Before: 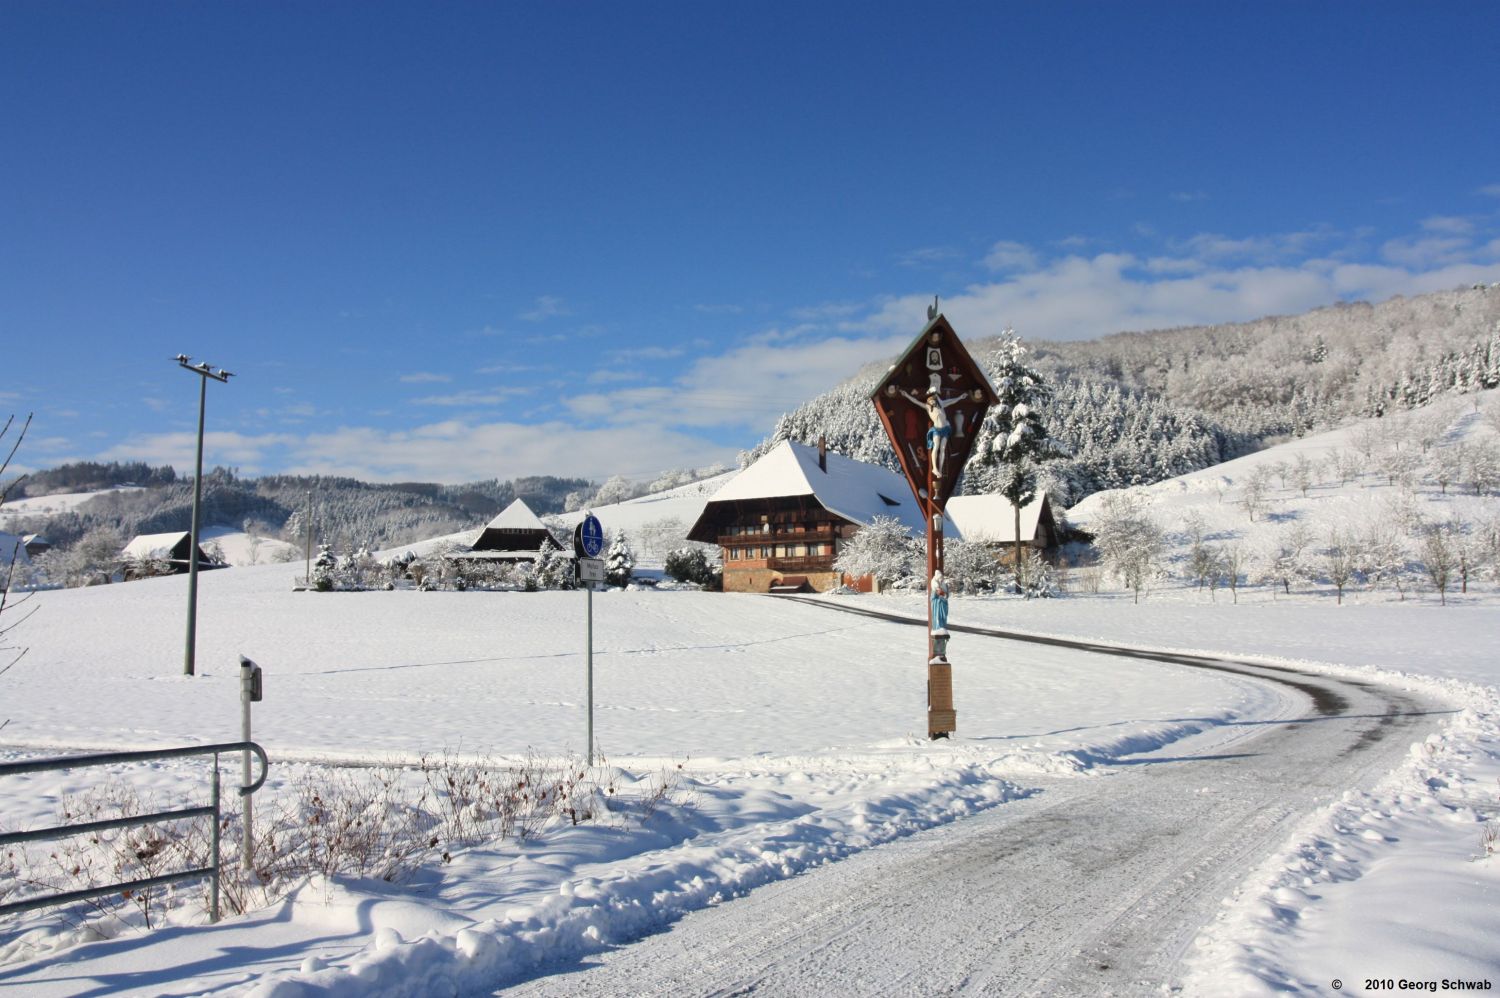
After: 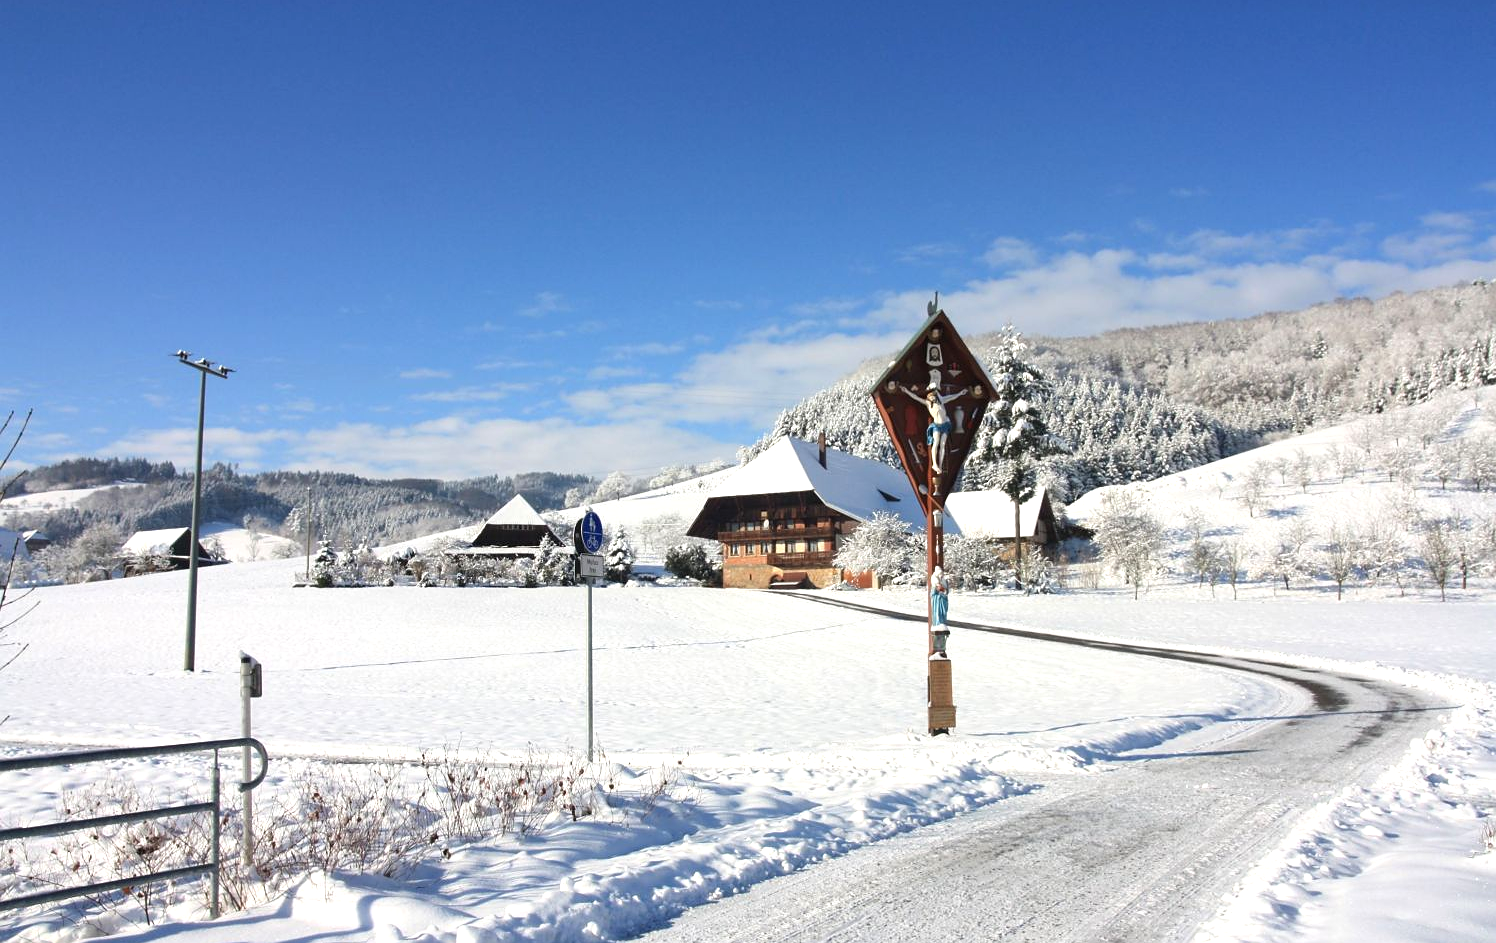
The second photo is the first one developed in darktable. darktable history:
sharpen: radius 1
crop: top 0.448%, right 0.264%, bottom 5.045%
exposure: black level correction 0, exposure 0.5 EV, compensate exposure bias true, compensate highlight preservation false
